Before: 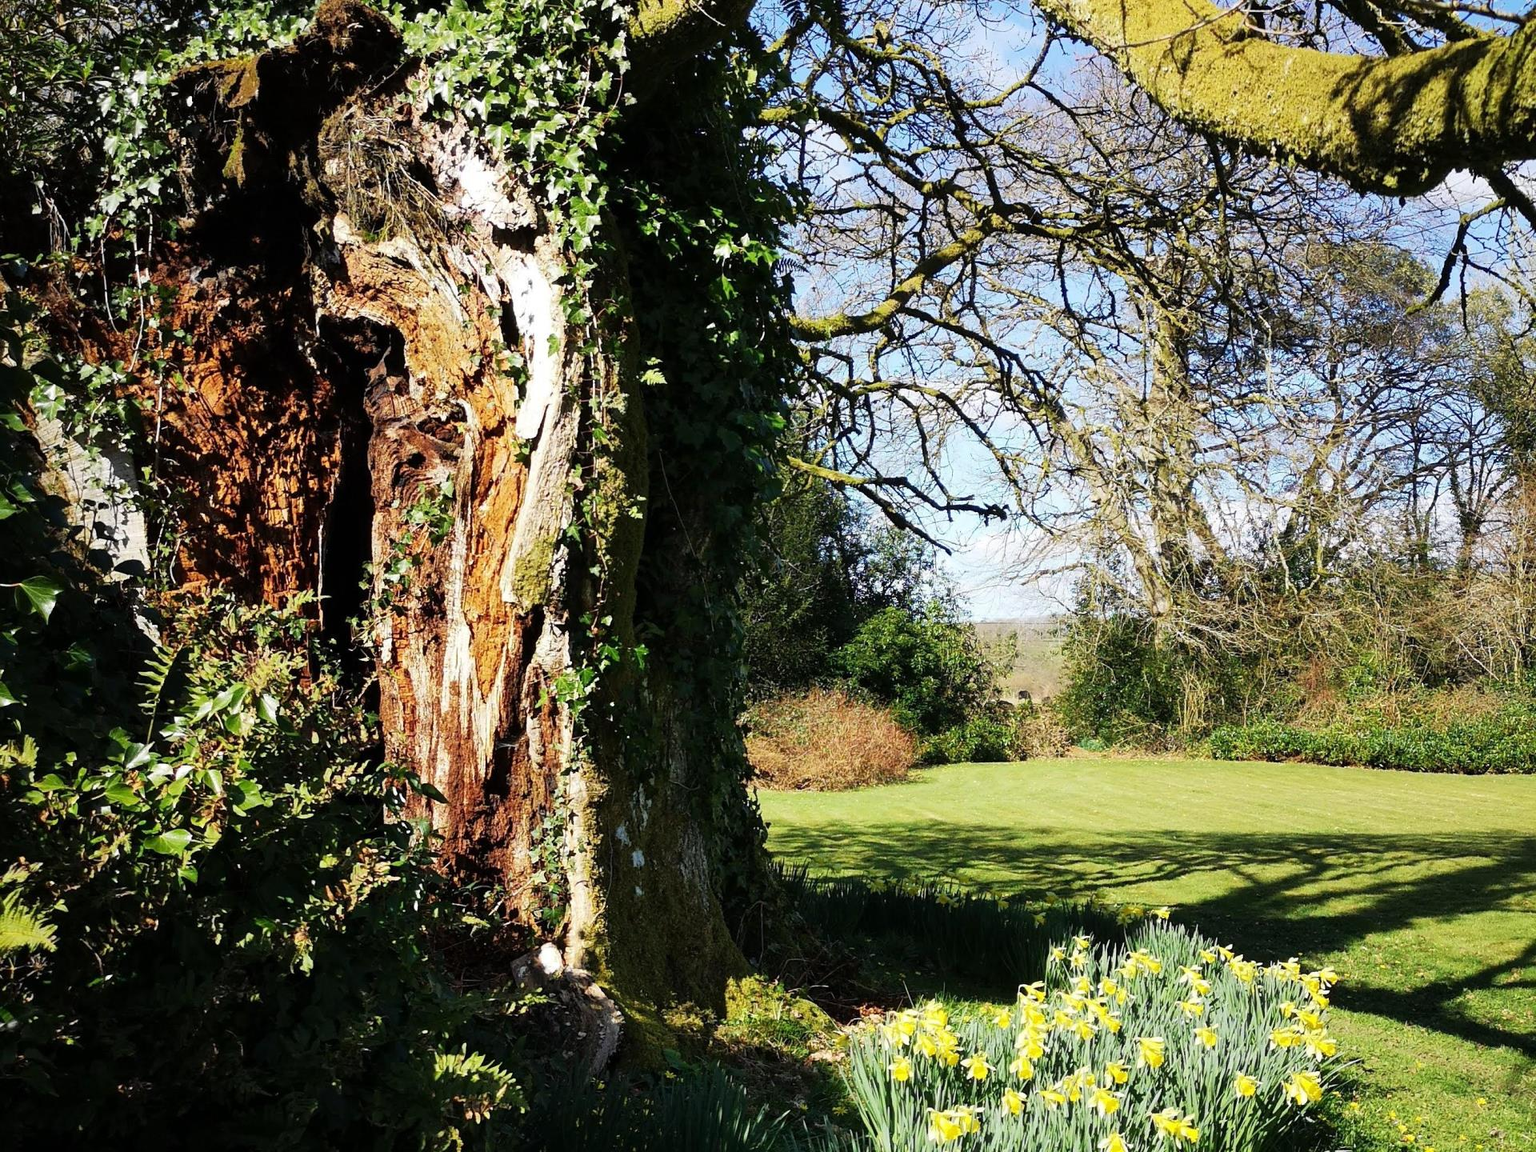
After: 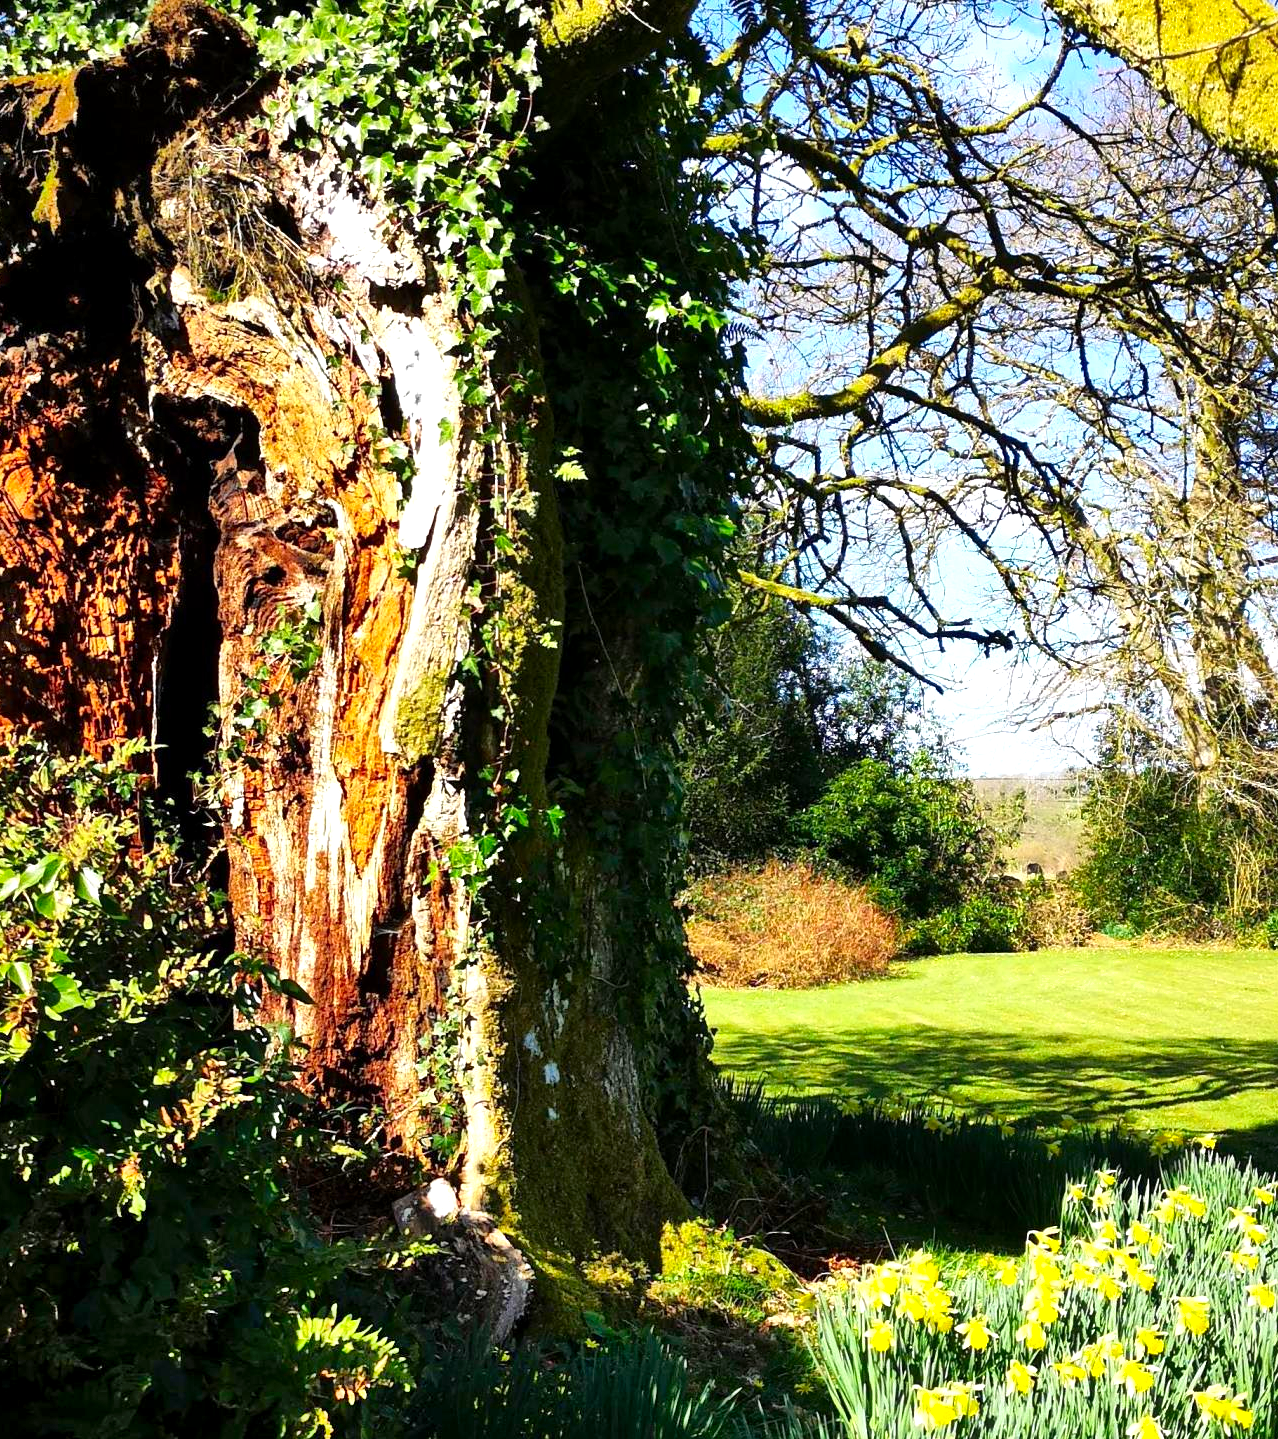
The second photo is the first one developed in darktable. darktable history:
shadows and highlights: low approximation 0.01, soften with gaussian
contrast brightness saturation: brightness -0.023, saturation 0.339
crop and rotate: left 12.859%, right 20.572%
exposure: black level correction 0.001, exposure 0.498 EV, compensate exposure bias true, compensate highlight preservation false
